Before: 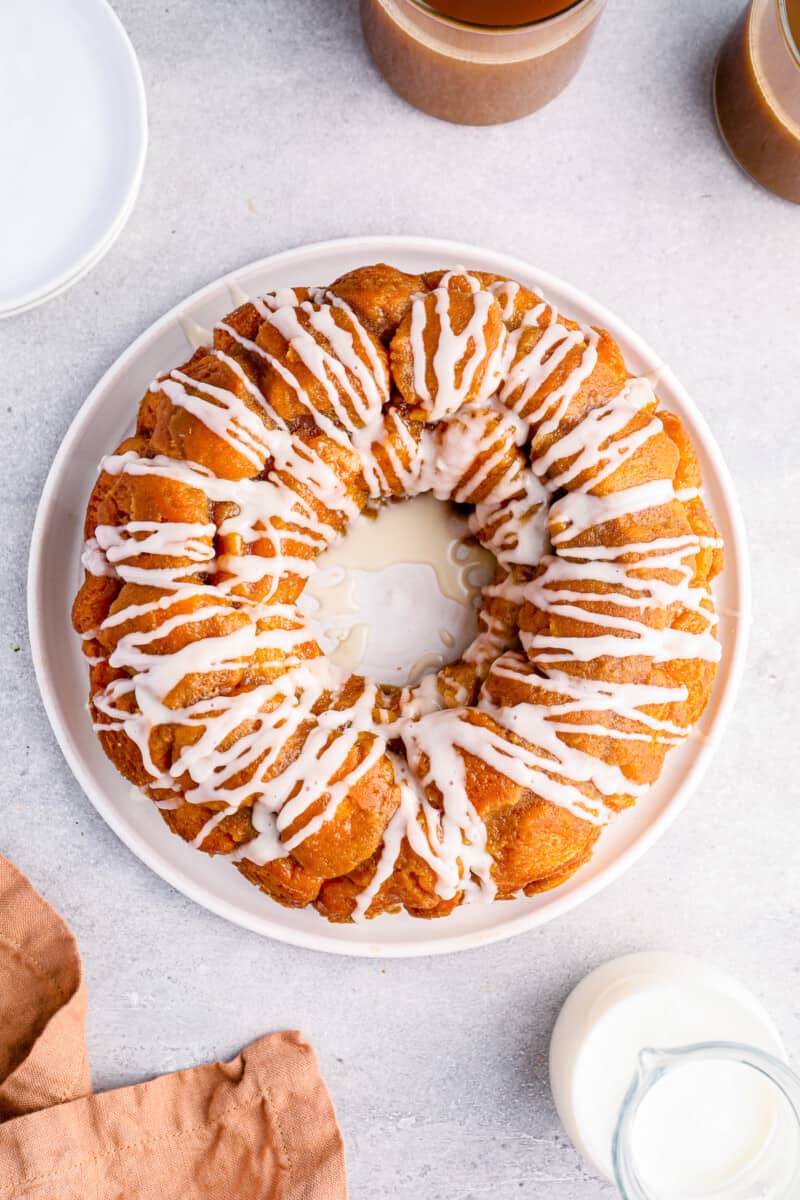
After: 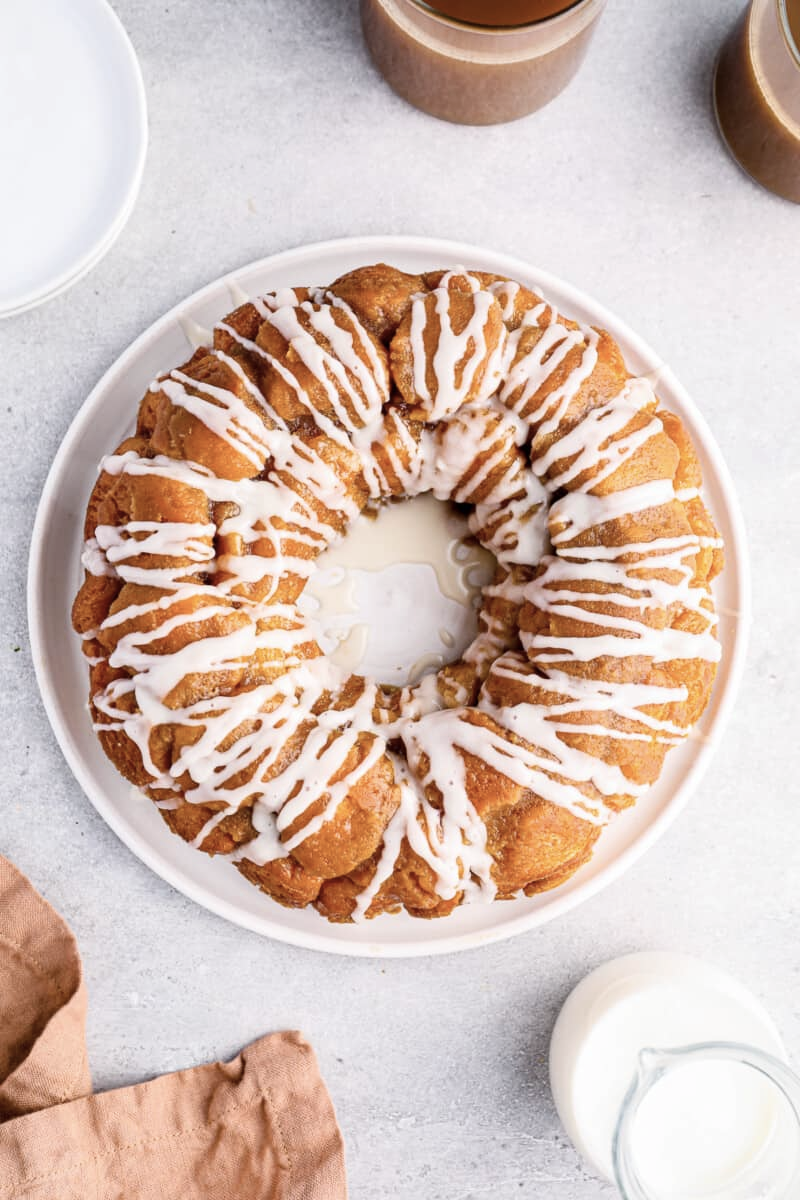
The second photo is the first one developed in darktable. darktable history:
contrast brightness saturation: contrast 0.103, saturation -0.28
